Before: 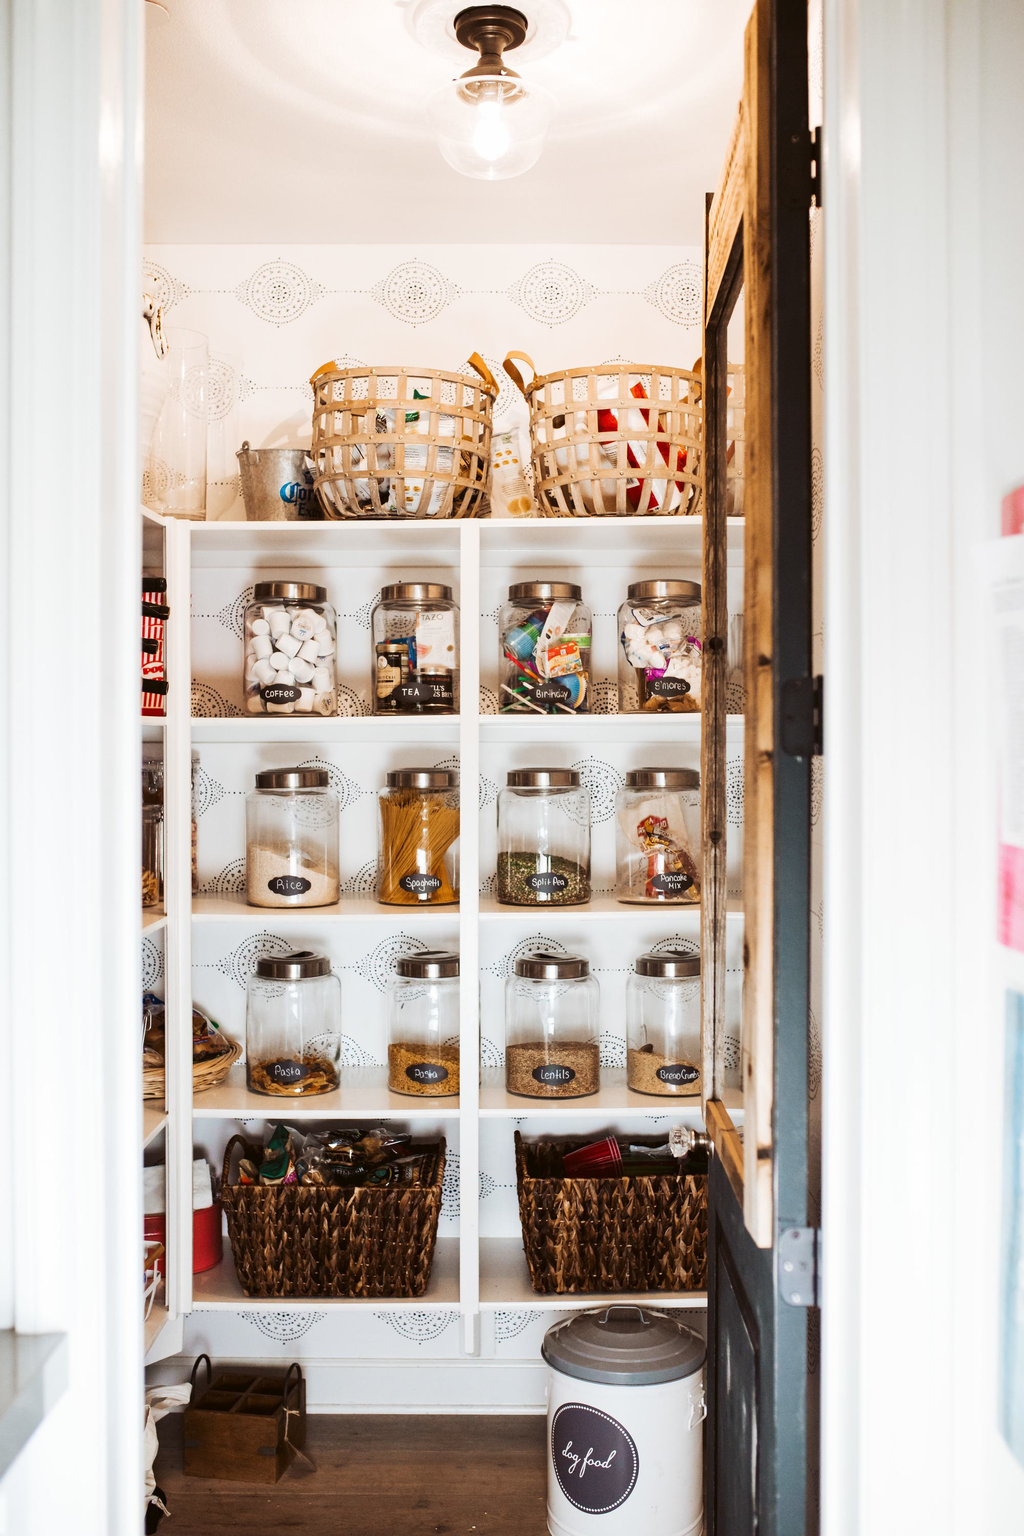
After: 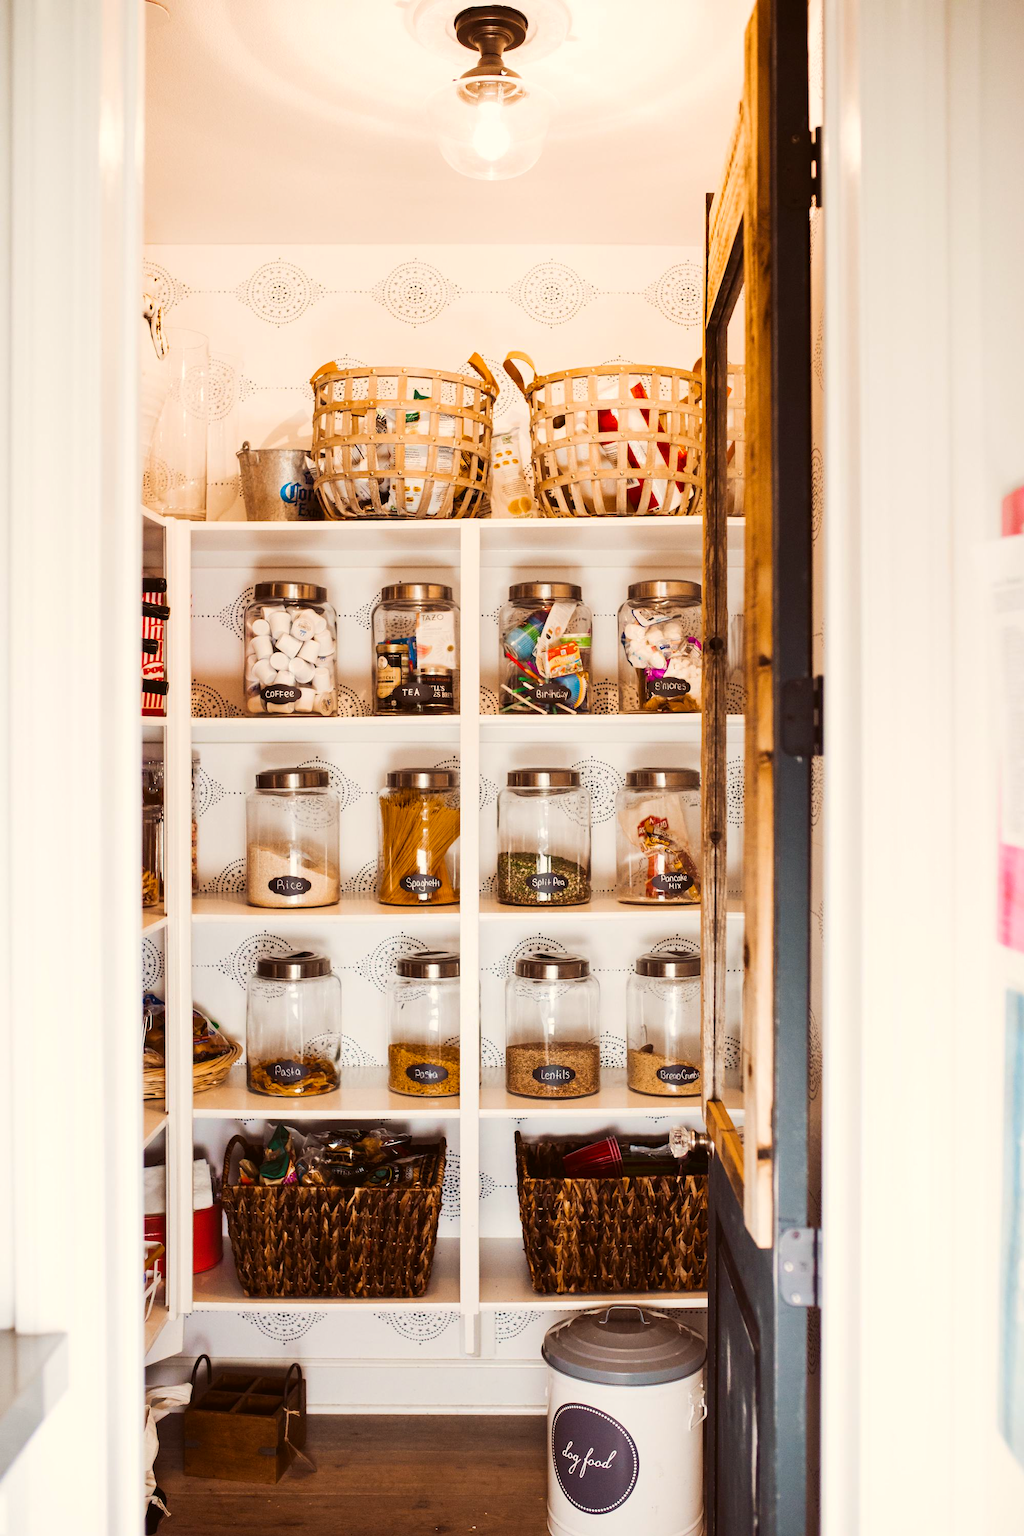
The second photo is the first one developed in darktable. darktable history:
color balance rgb: shadows lift › chroma 2.001%, shadows lift › hue 218.03°, power › chroma 1.523%, power › hue 27.5°, highlights gain › chroma 2.048%, highlights gain › hue 65.45°, linear chroma grading › global chroma 14.528%, perceptual saturation grading › global saturation 0.879%, global vibrance 20%
